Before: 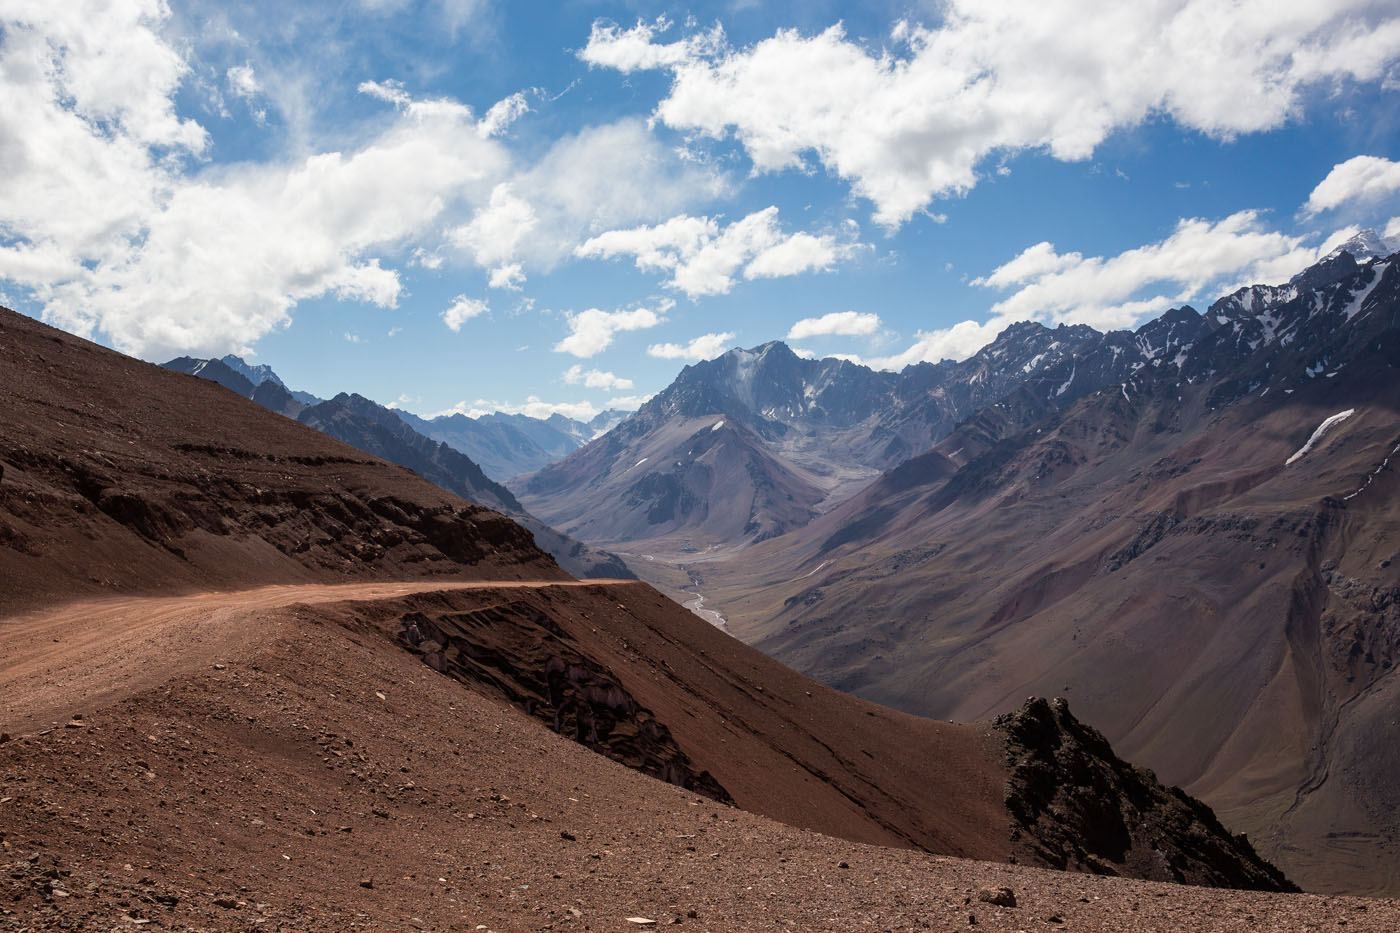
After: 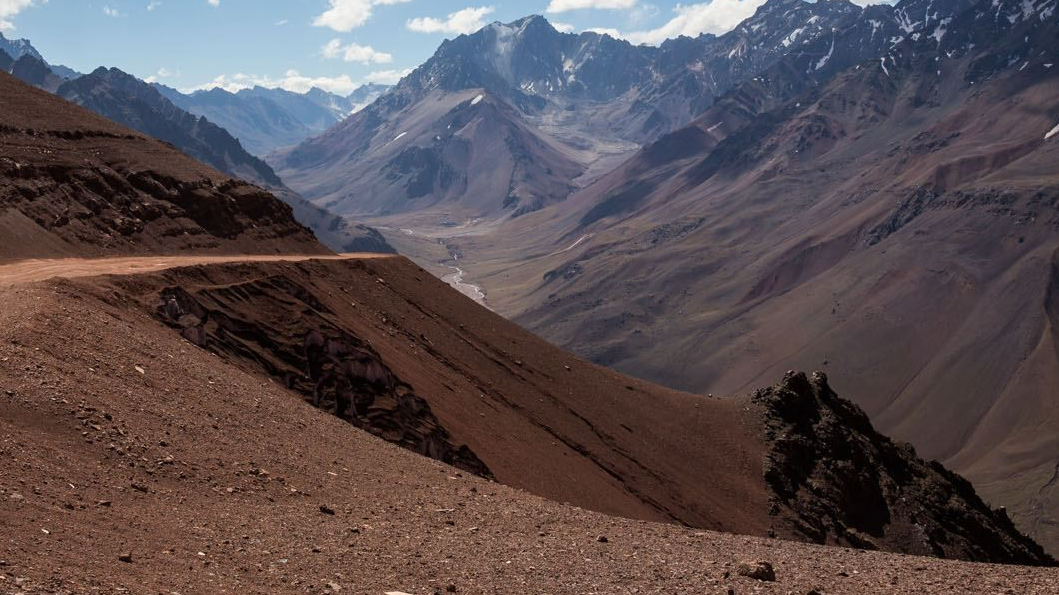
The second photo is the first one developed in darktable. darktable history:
crop and rotate: left 17.299%, top 35.115%, right 7.015%, bottom 1.024%
color balance rgb: global vibrance 1%, saturation formula JzAzBz (2021)
